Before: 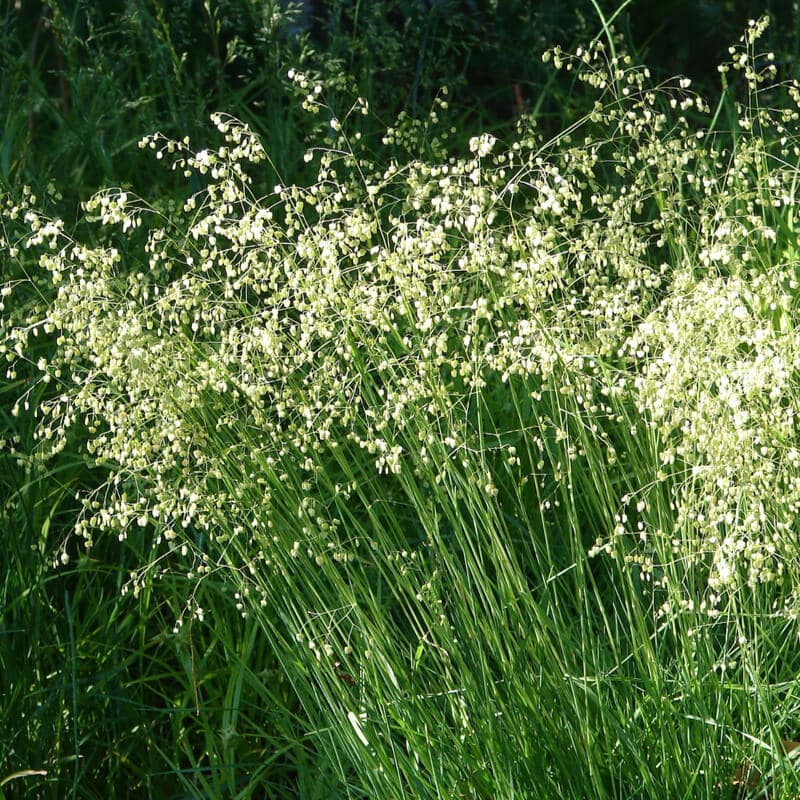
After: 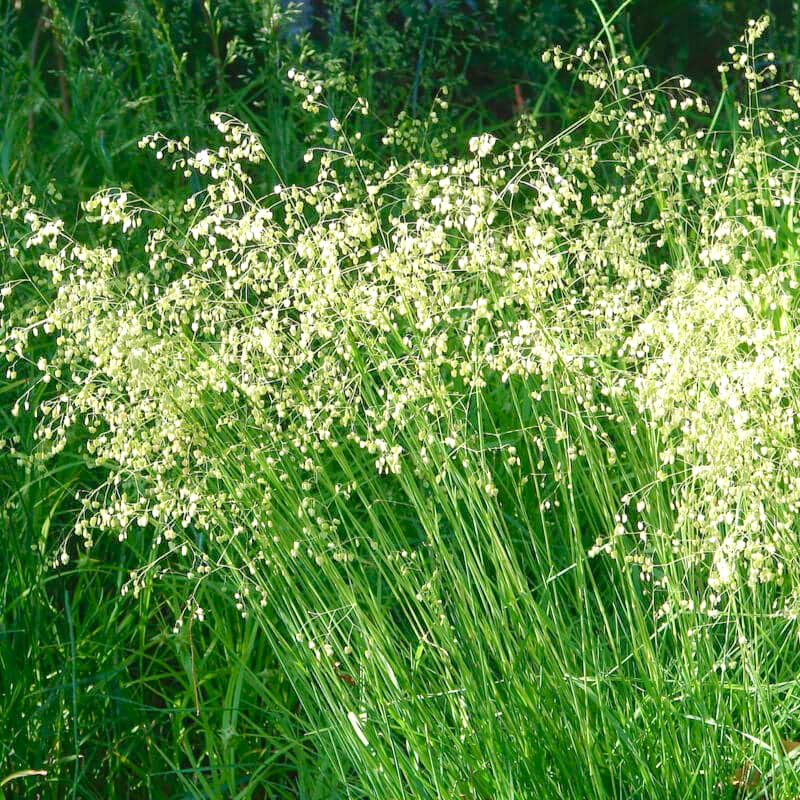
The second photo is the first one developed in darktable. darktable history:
levels: black 0.039%, levels [0, 0.397, 0.955]
